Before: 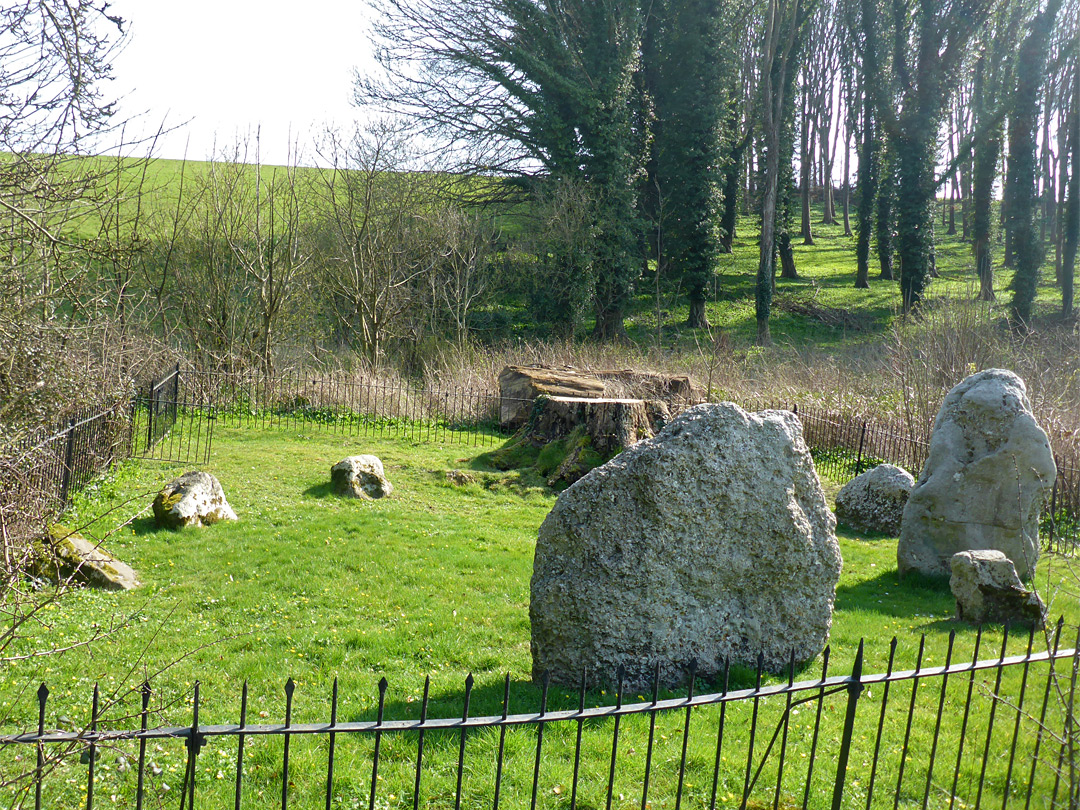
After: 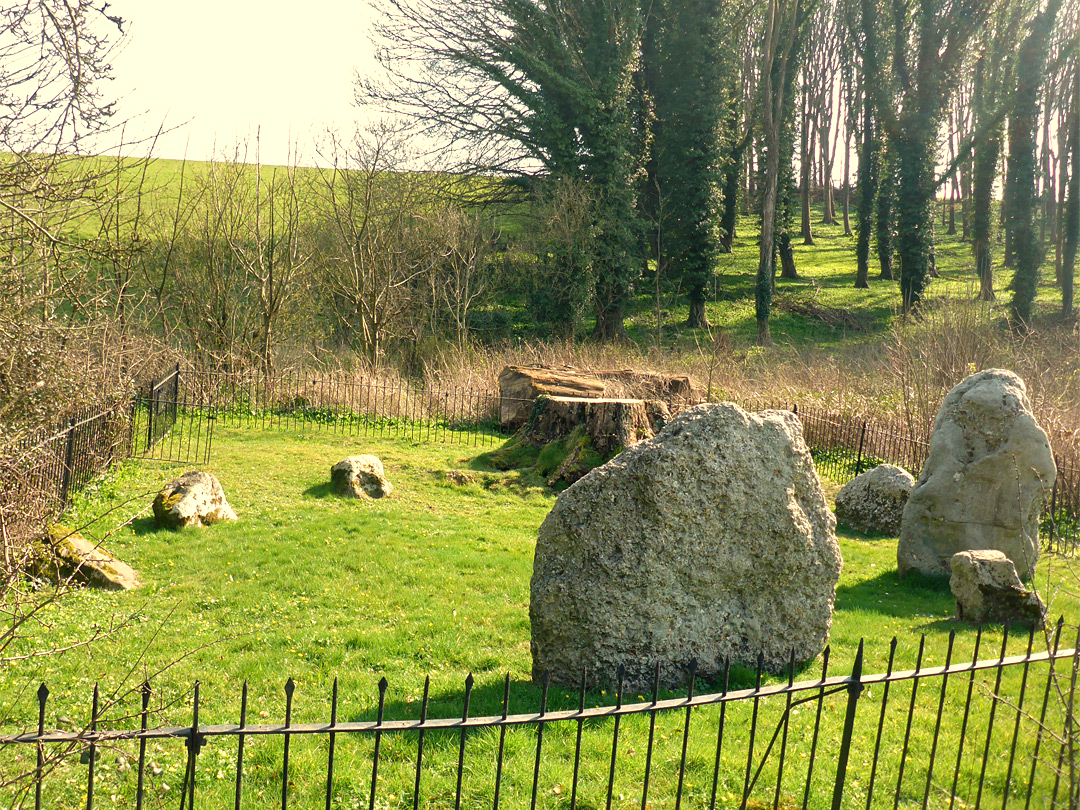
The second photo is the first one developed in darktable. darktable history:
exposure: exposure 0.2 EV, compensate highlight preservation false
white balance: red 1.123, blue 0.83
